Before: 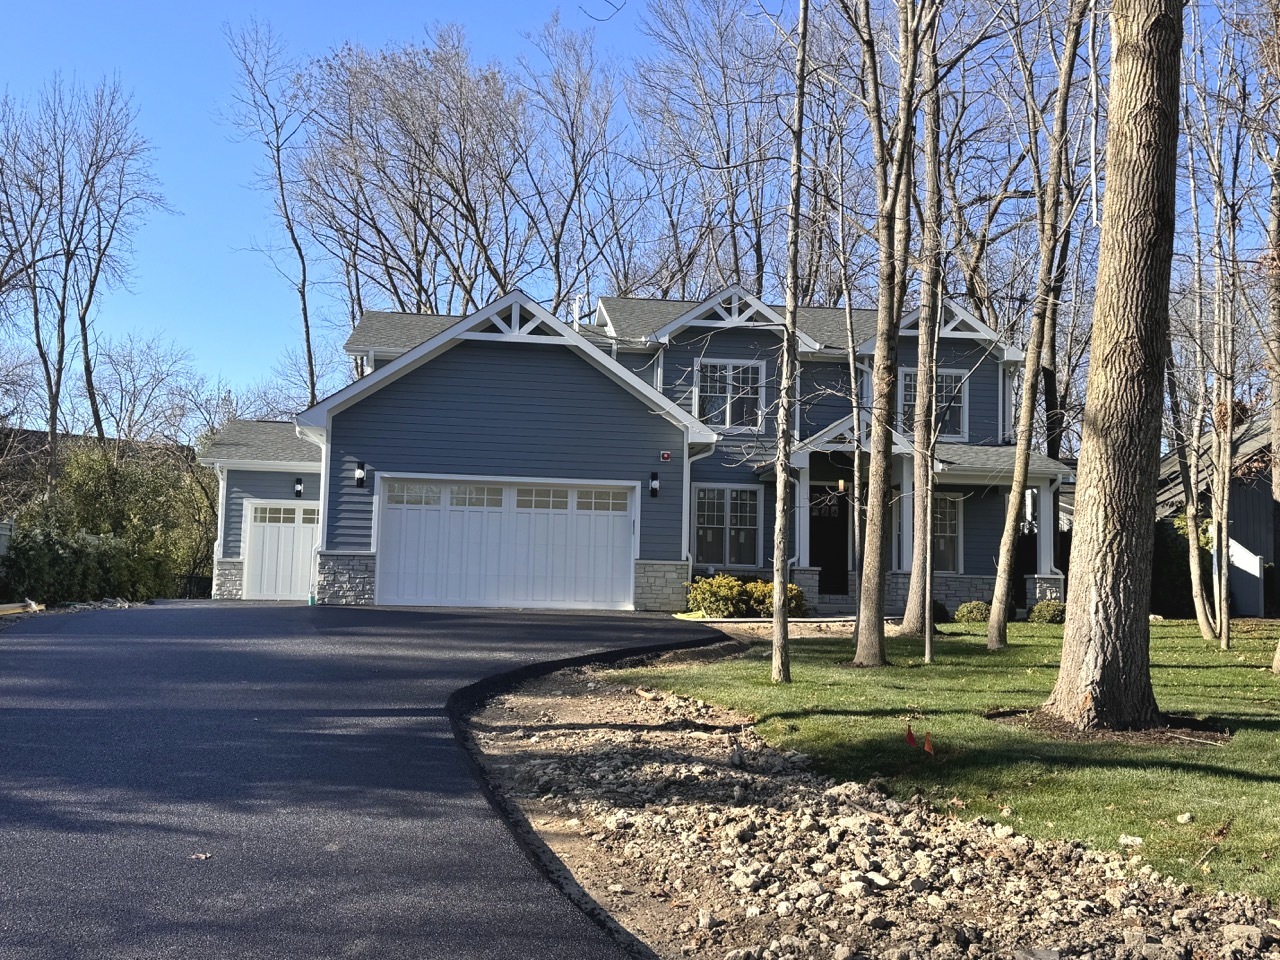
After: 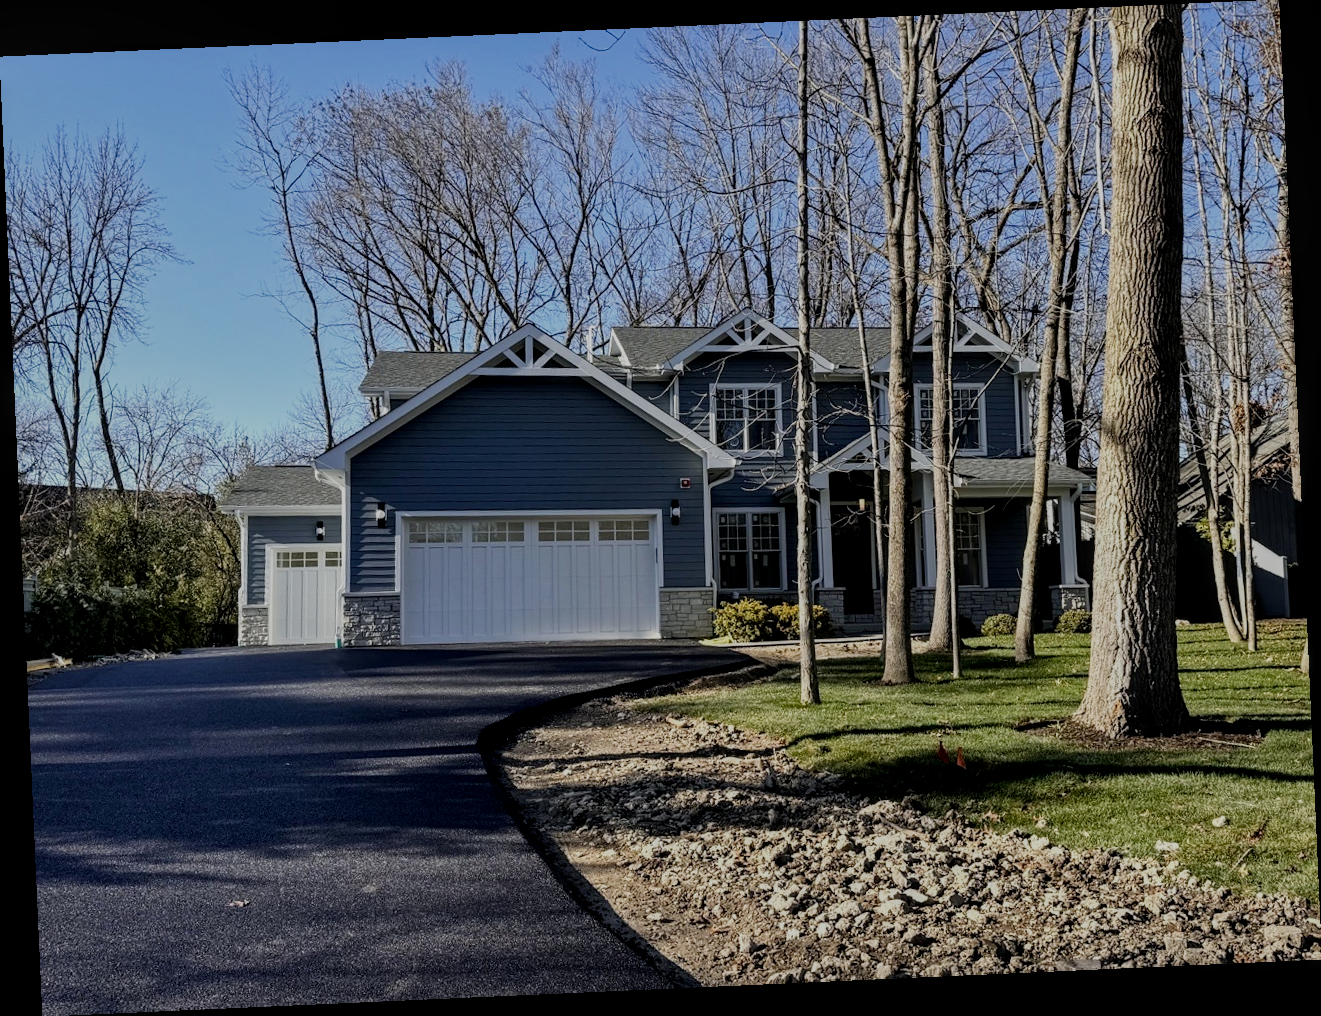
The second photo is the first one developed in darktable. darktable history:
rotate and perspective: rotation -2.56°, automatic cropping off
local contrast: on, module defaults
filmic rgb: middle gray luminance 29%, black relative exposure -10.3 EV, white relative exposure 5.5 EV, threshold 6 EV, target black luminance 0%, hardness 3.95, latitude 2.04%, contrast 1.132, highlights saturation mix 5%, shadows ↔ highlights balance 15.11%, preserve chrominance no, color science v3 (2019), use custom middle-gray values true, iterations of high-quality reconstruction 0, enable highlight reconstruction true
